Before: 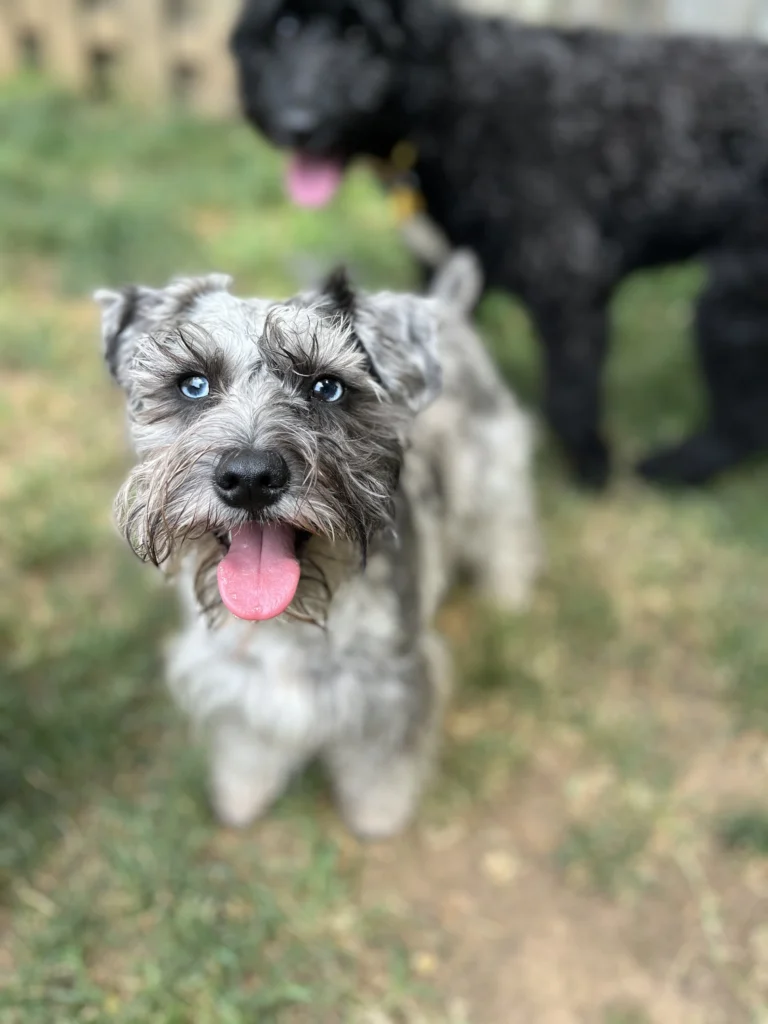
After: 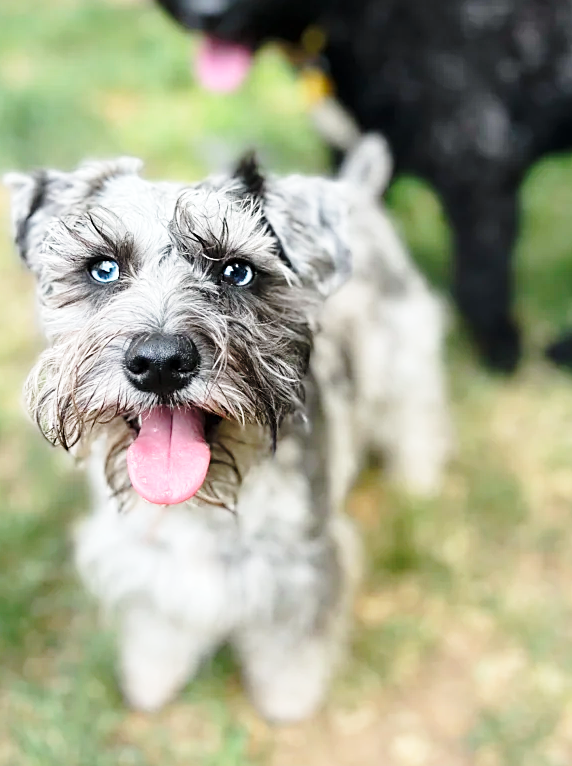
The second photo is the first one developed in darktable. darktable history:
base curve: curves: ch0 [(0, 0) (0.028, 0.03) (0.121, 0.232) (0.46, 0.748) (0.859, 0.968) (1, 1)], preserve colors none
crop and rotate: left 11.826%, top 11.404%, right 13.617%, bottom 13.787%
sharpen: on, module defaults
tone equalizer: edges refinement/feathering 500, mask exposure compensation -1.57 EV, preserve details no
